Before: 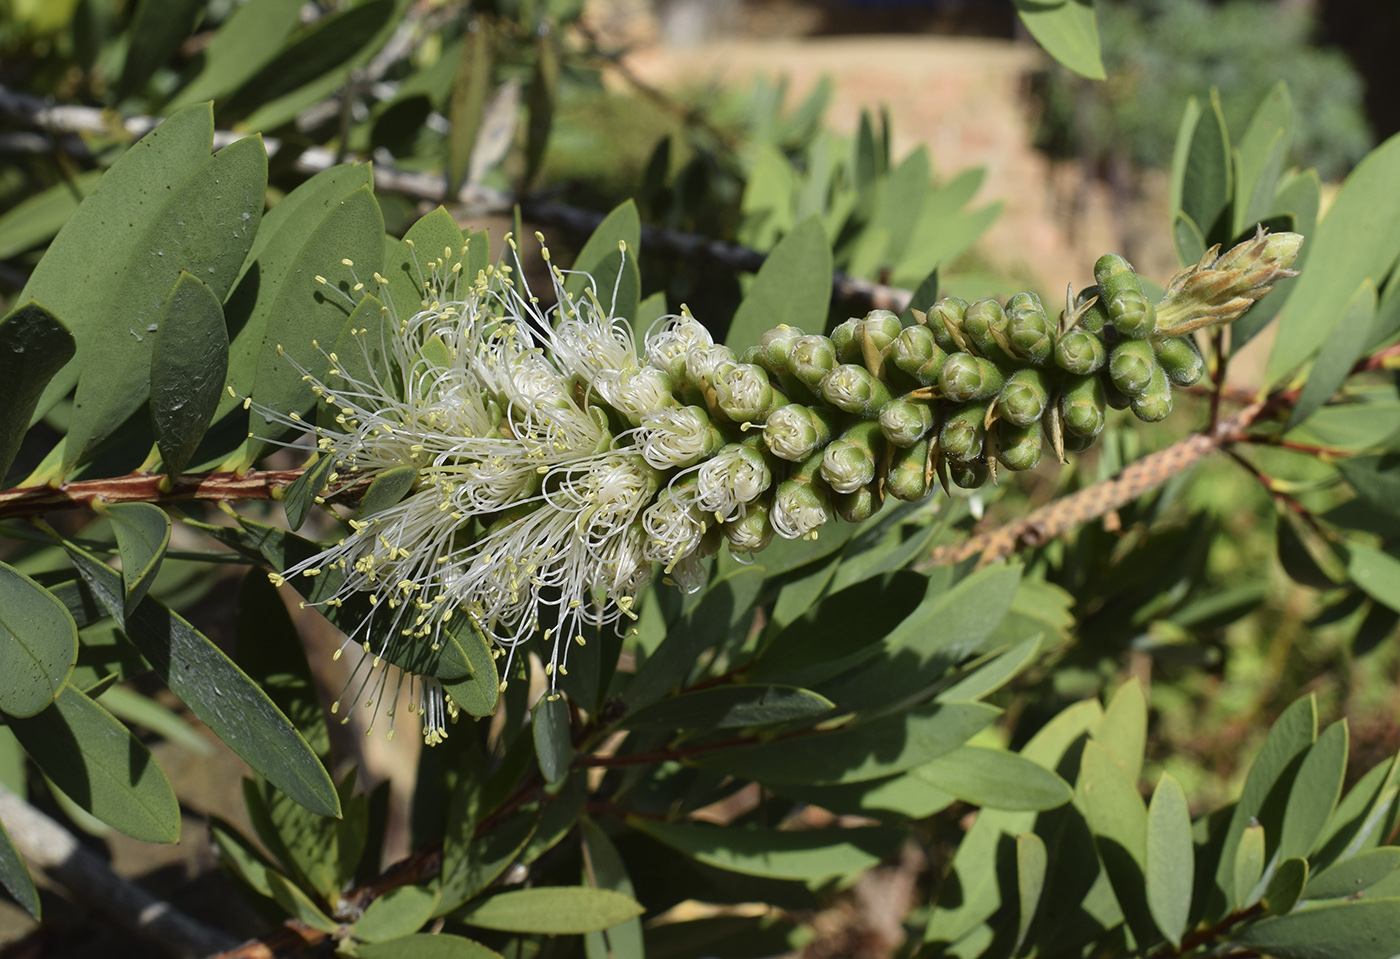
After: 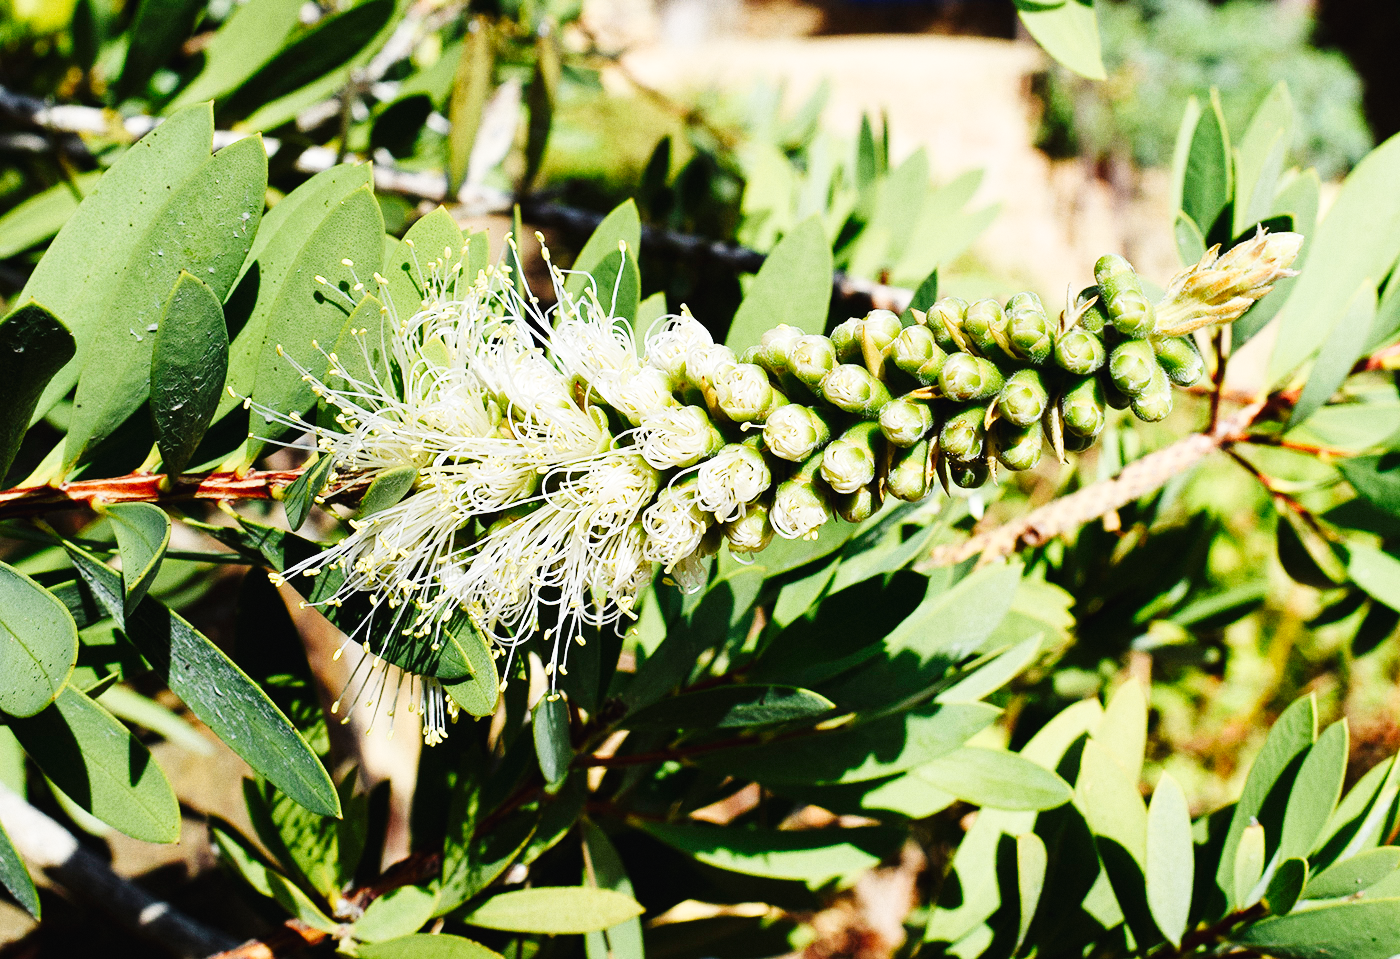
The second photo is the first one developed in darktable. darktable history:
contrast brightness saturation: contrast 0.01, saturation -0.05
tone curve: curves: ch0 [(0, 0) (0.003, 0.015) (0.011, 0.019) (0.025, 0.026) (0.044, 0.041) (0.069, 0.057) (0.1, 0.085) (0.136, 0.116) (0.177, 0.158) (0.224, 0.215) (0.277, 0.286) (0.335, 0.367) (0.399, 0.452) (0.468, 0.534) (0.543, 0.612) (0.623, 0.698) (0.709, 0.775) (0.801, 0.858) (0.898, 0.928) (1, 1)], preserve colors none
grain: coarseness 0.47 ISO
base curve: curves: ch0 [(0, 0.003) (0.001, 0.002) (0.006, 0.004) (0.02, 0.022) (0.048, 0.086) (0.094, 0.234) (0.162, 0.431) (0.258, 0.629) (0.385, 0.8) (0.548, 0.918) (0.751, 0.988) (1, 1)], preserve colors none
